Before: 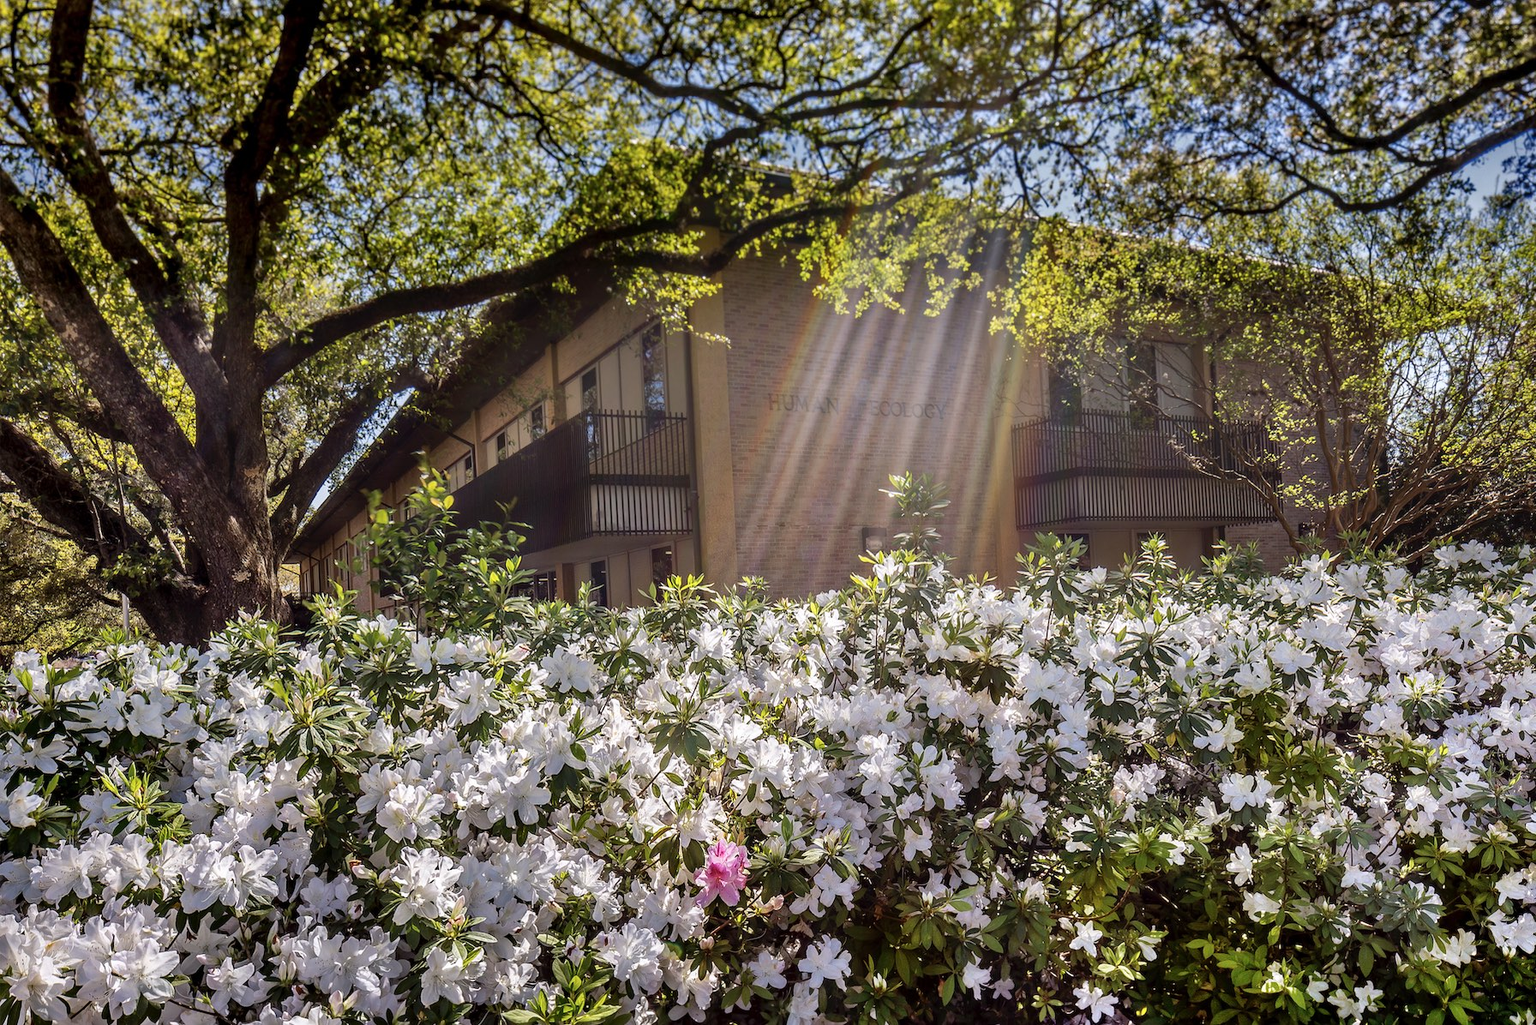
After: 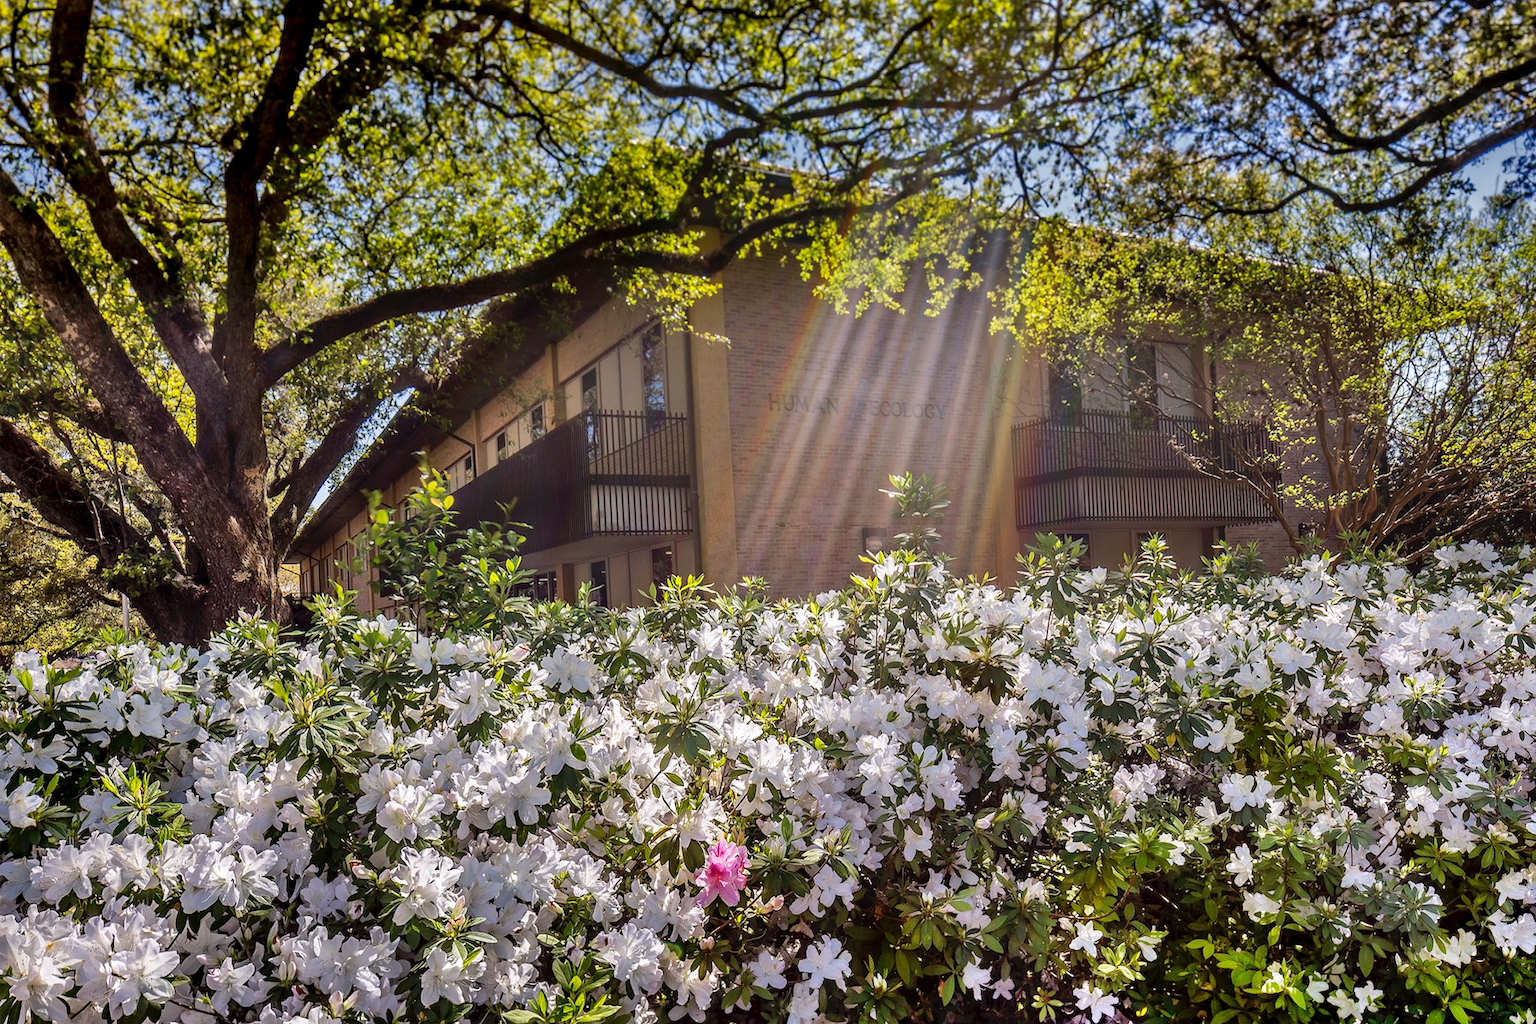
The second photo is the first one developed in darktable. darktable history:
crop: bottom 0.071%
color balance: on, module defaults
base curve: exposure shift 0, preserve colors none
shadows and highlights: soften with gaussian
